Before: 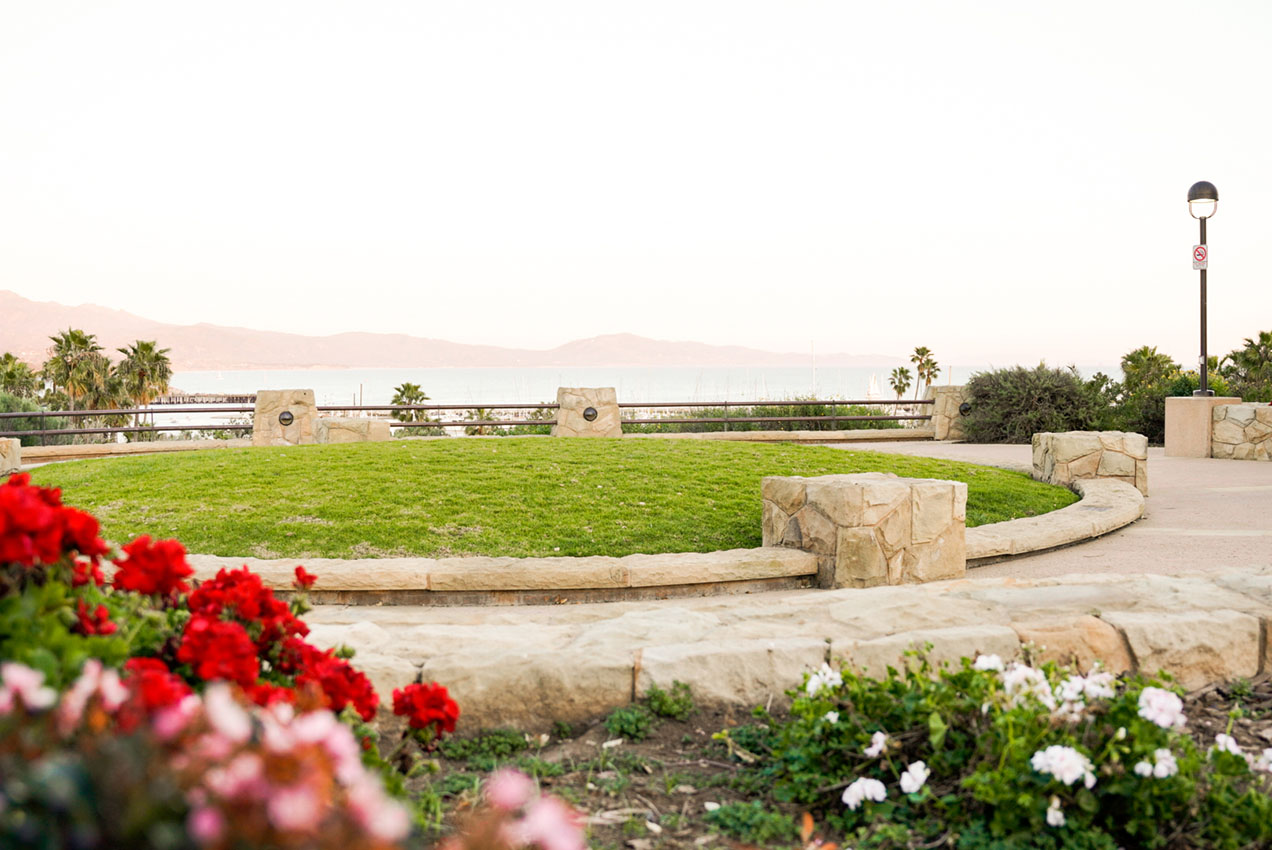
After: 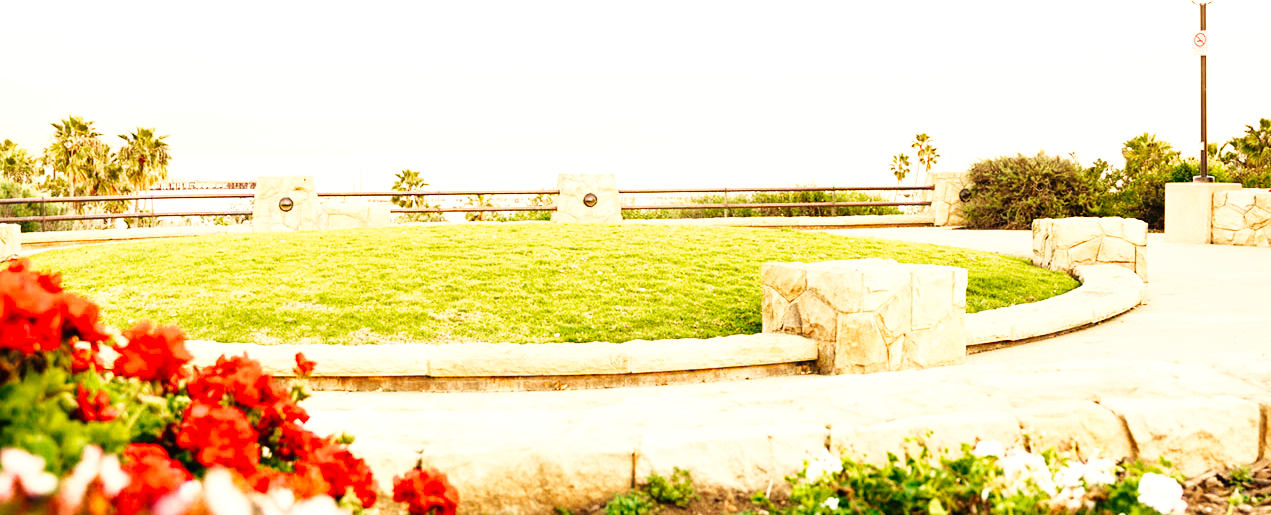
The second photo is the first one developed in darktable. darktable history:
crop and rotate: top 25.357%, bottom 13.942%
white balance: red 1.138, green 0.996, blue 0.812
color balance rgb: shadows lift › chroma 1%, shadows lift › hue 28.8°, power › hue 60°, highlights gain › chroma 1%, highlights gain › hue 60°, global offset › luminance 0.25%, perceptual saturation grading › highlights -20%, perceptual saturation grading › shadows 20%, perceptual brilliance grading › highlights 10%, perceptual brilliance grading › shadows -5%, global vibrance 19.67%
base curve: curves: ch0 [(0, 0.003) (0.001, 0.002) (0.006, 0.004) (0.02, 0.022) (0.048, 0.086) (0.094, 0.234) (0.162, 0.431) (0.258, 0.629) (0.385, 0.8) (0.548, 0.918) (0.751, 0.988) (1, 1)], preserve colors none
